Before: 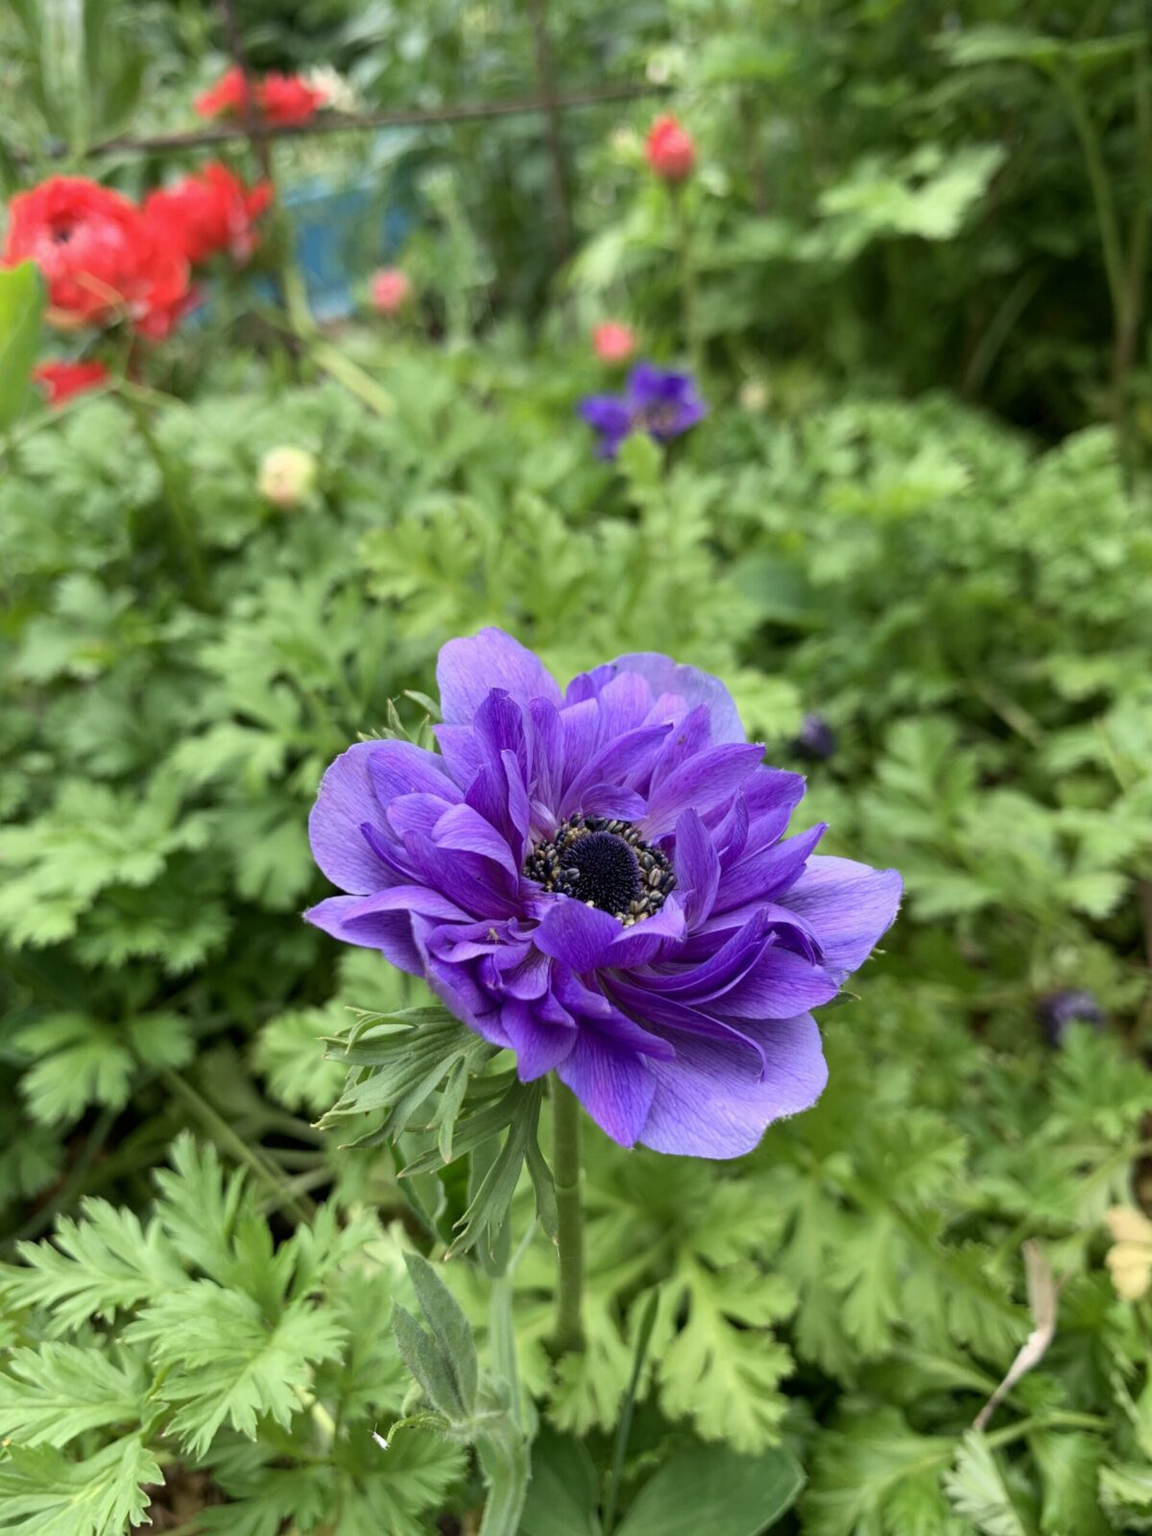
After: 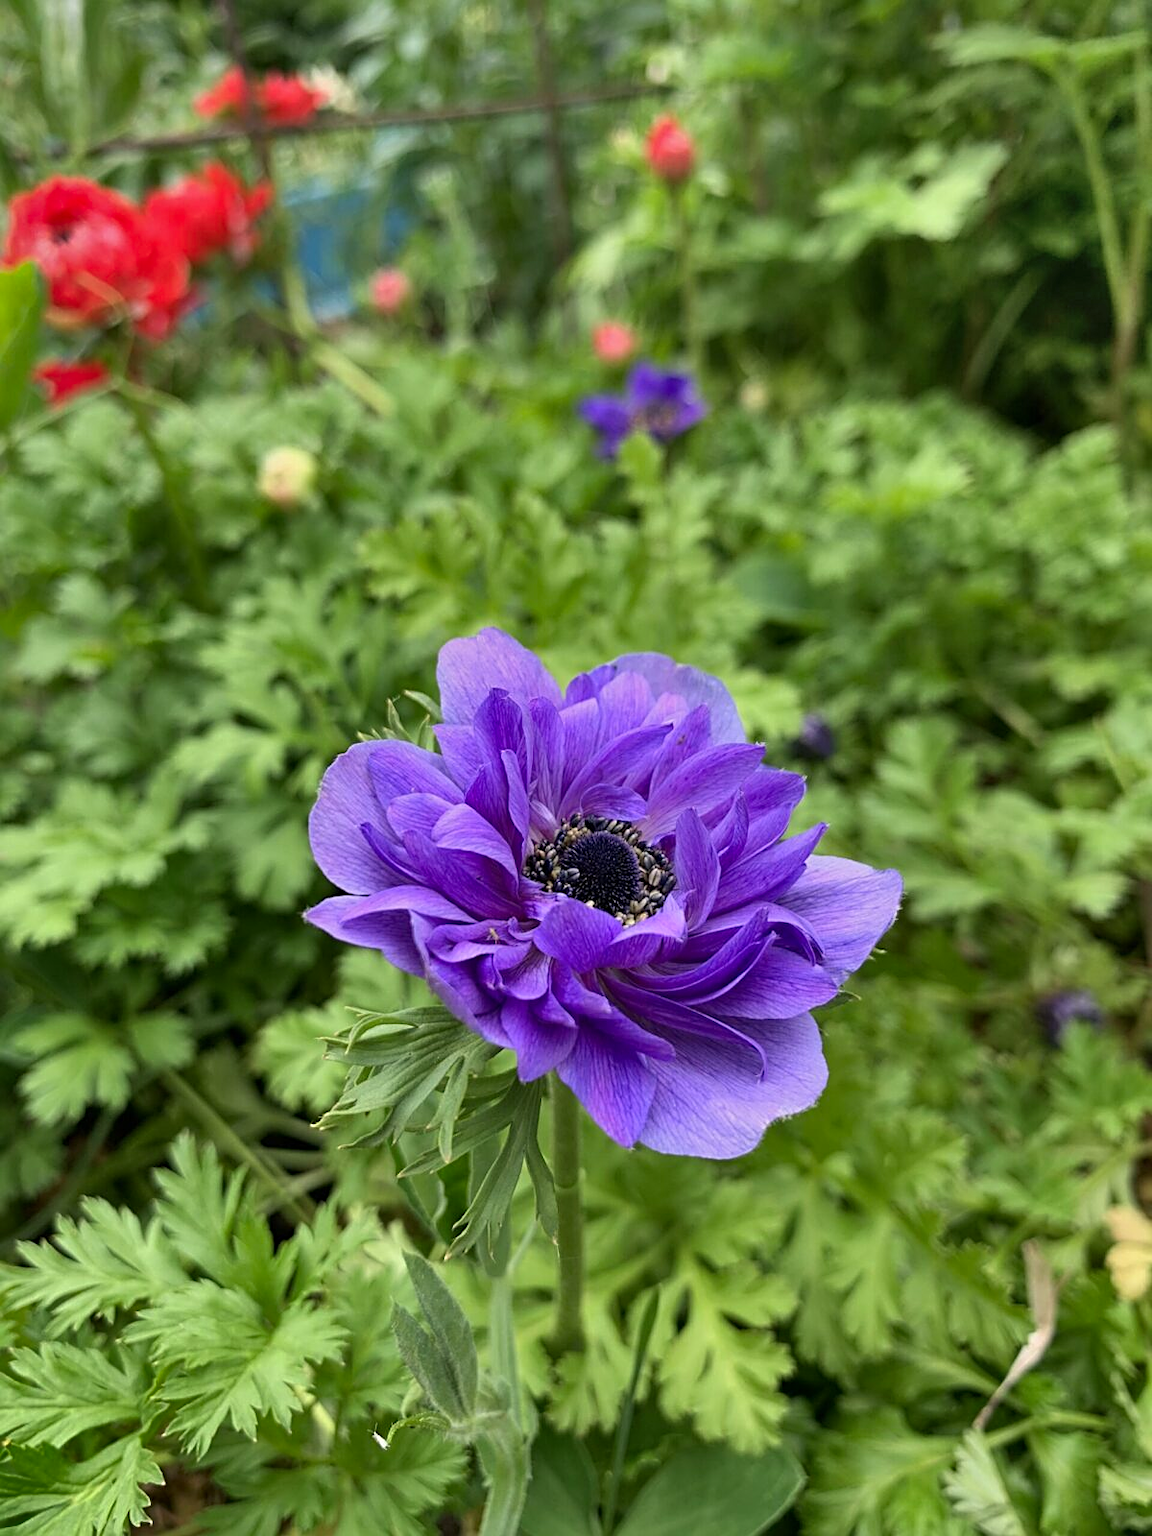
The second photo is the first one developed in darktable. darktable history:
sharpen: on, module defaults
shadows and highlights: radius 124.7, shadows 99.41, white point adjustment -2.94, highlights -99.53, soften with gaussian
color correction: highlights a* 0.71, highlights b* 2.77, saturation 1.07
